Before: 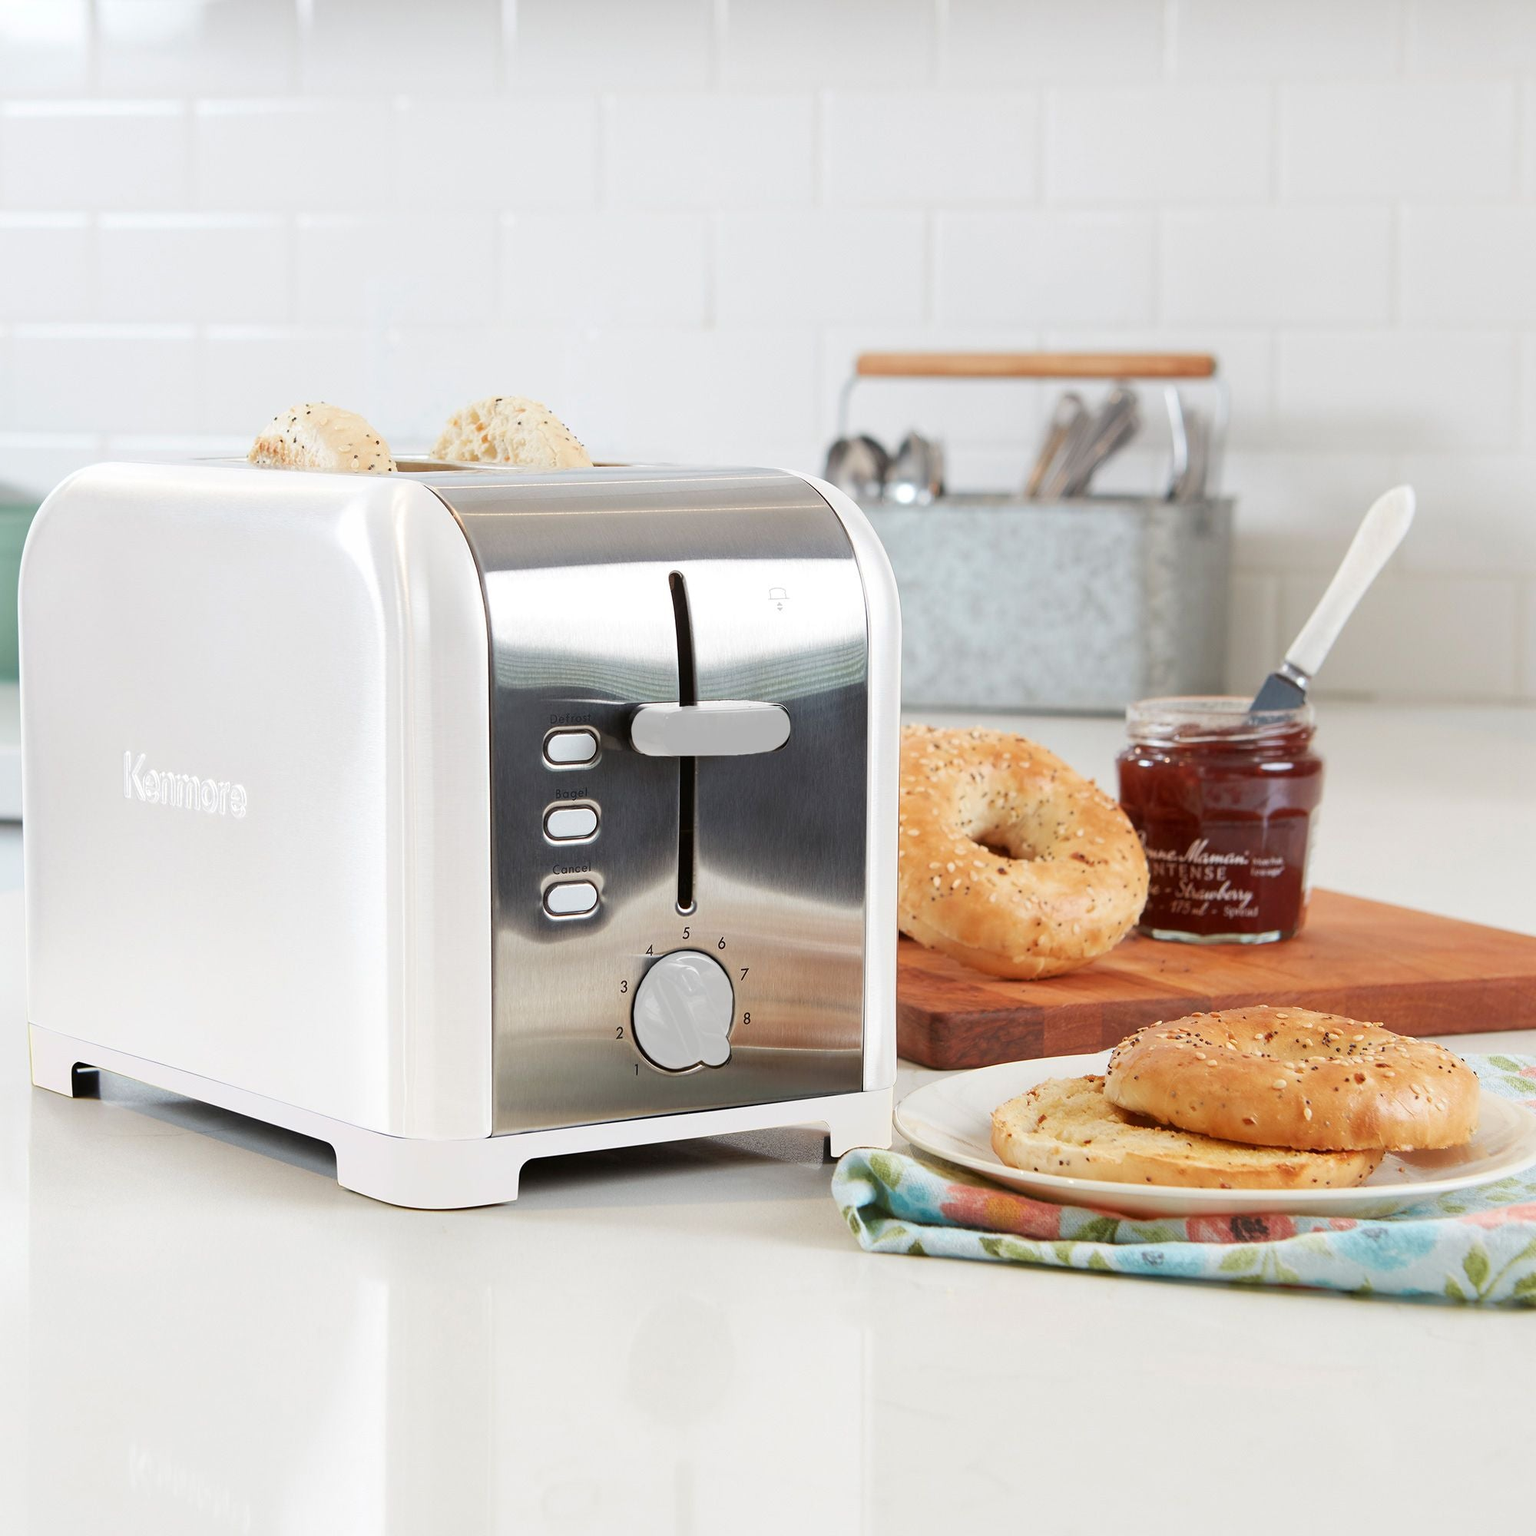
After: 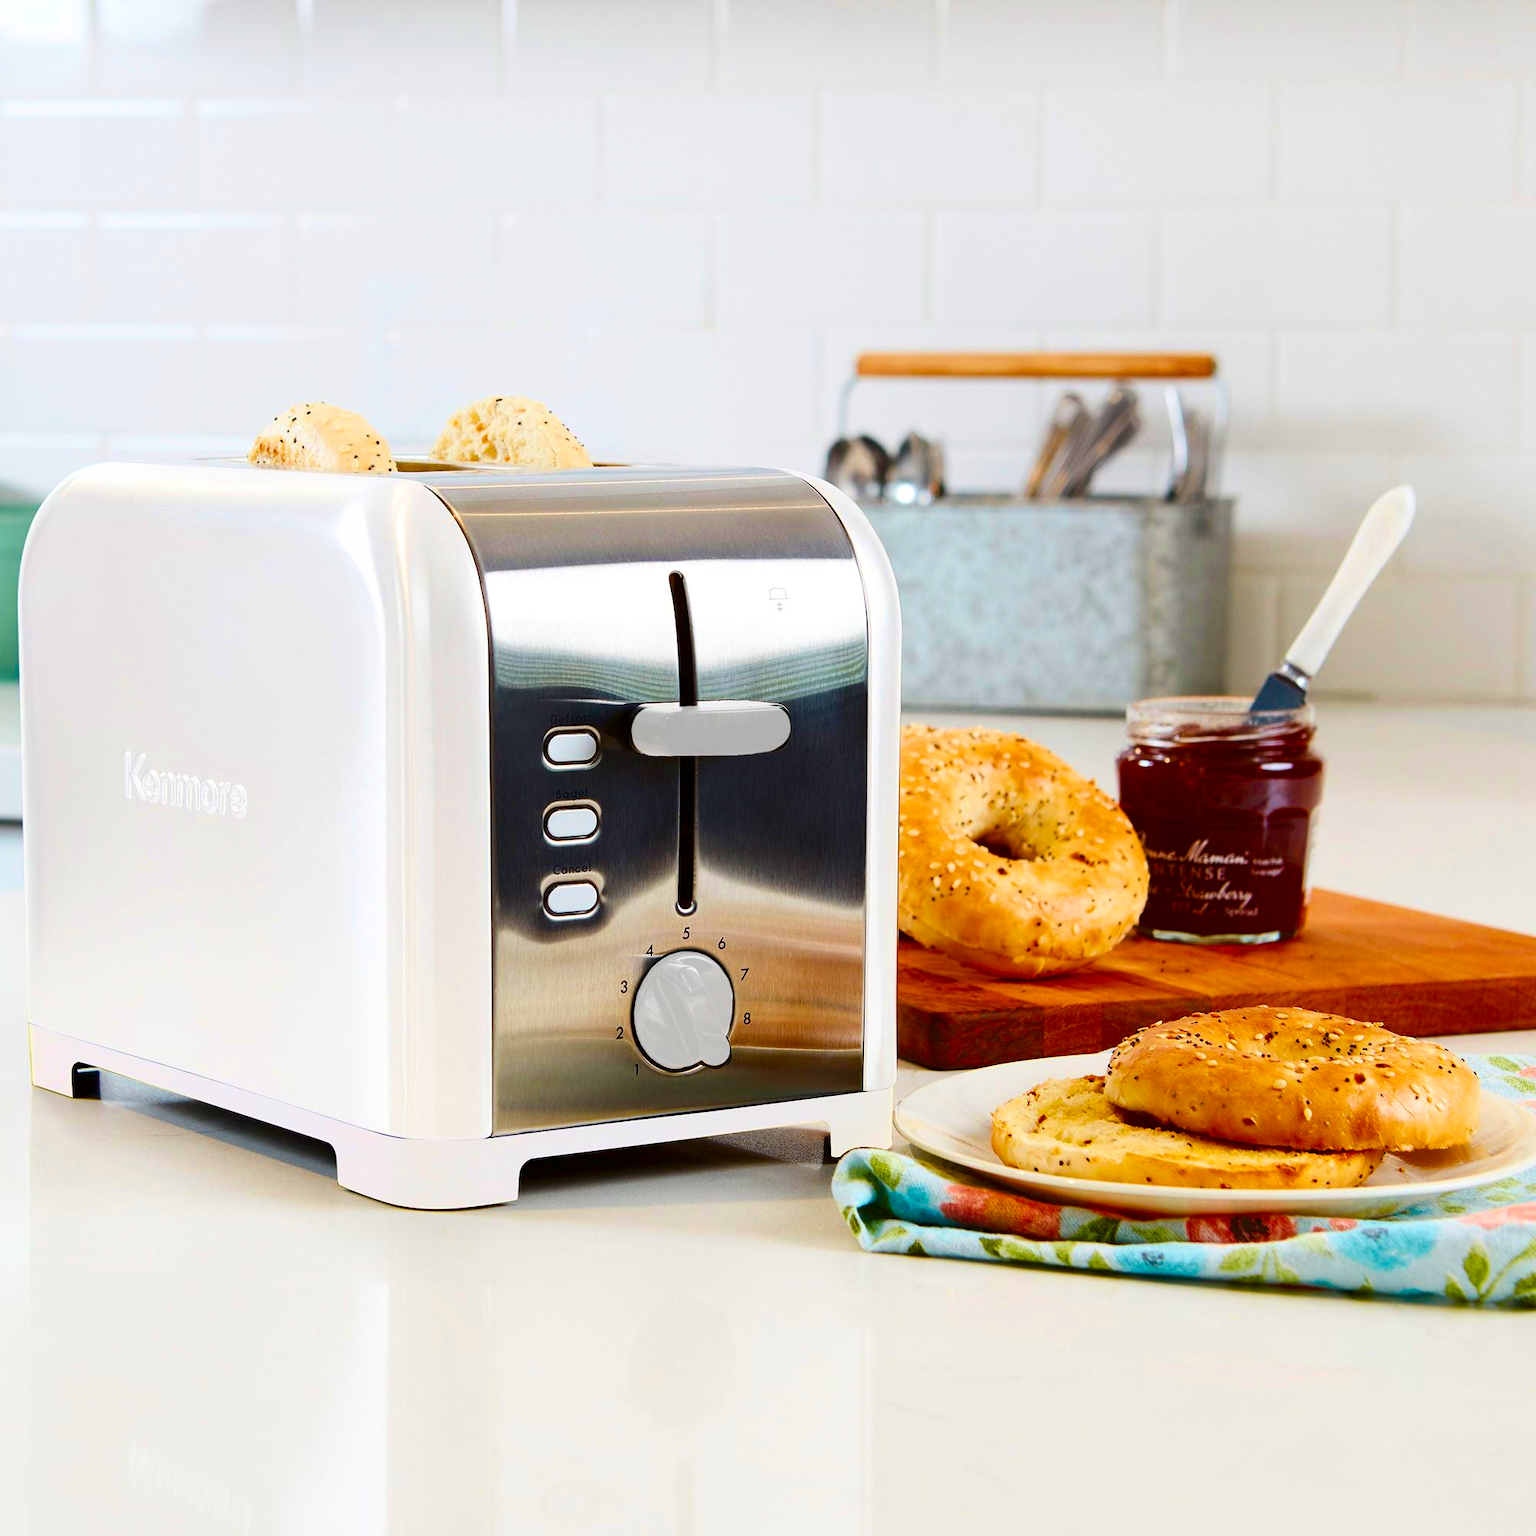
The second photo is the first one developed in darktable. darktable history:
velvia: strength 51%, mid-tones bias 0.51
contrast brightness saturation: contrast 0.22, brightness -0.19, saturation 0.24
